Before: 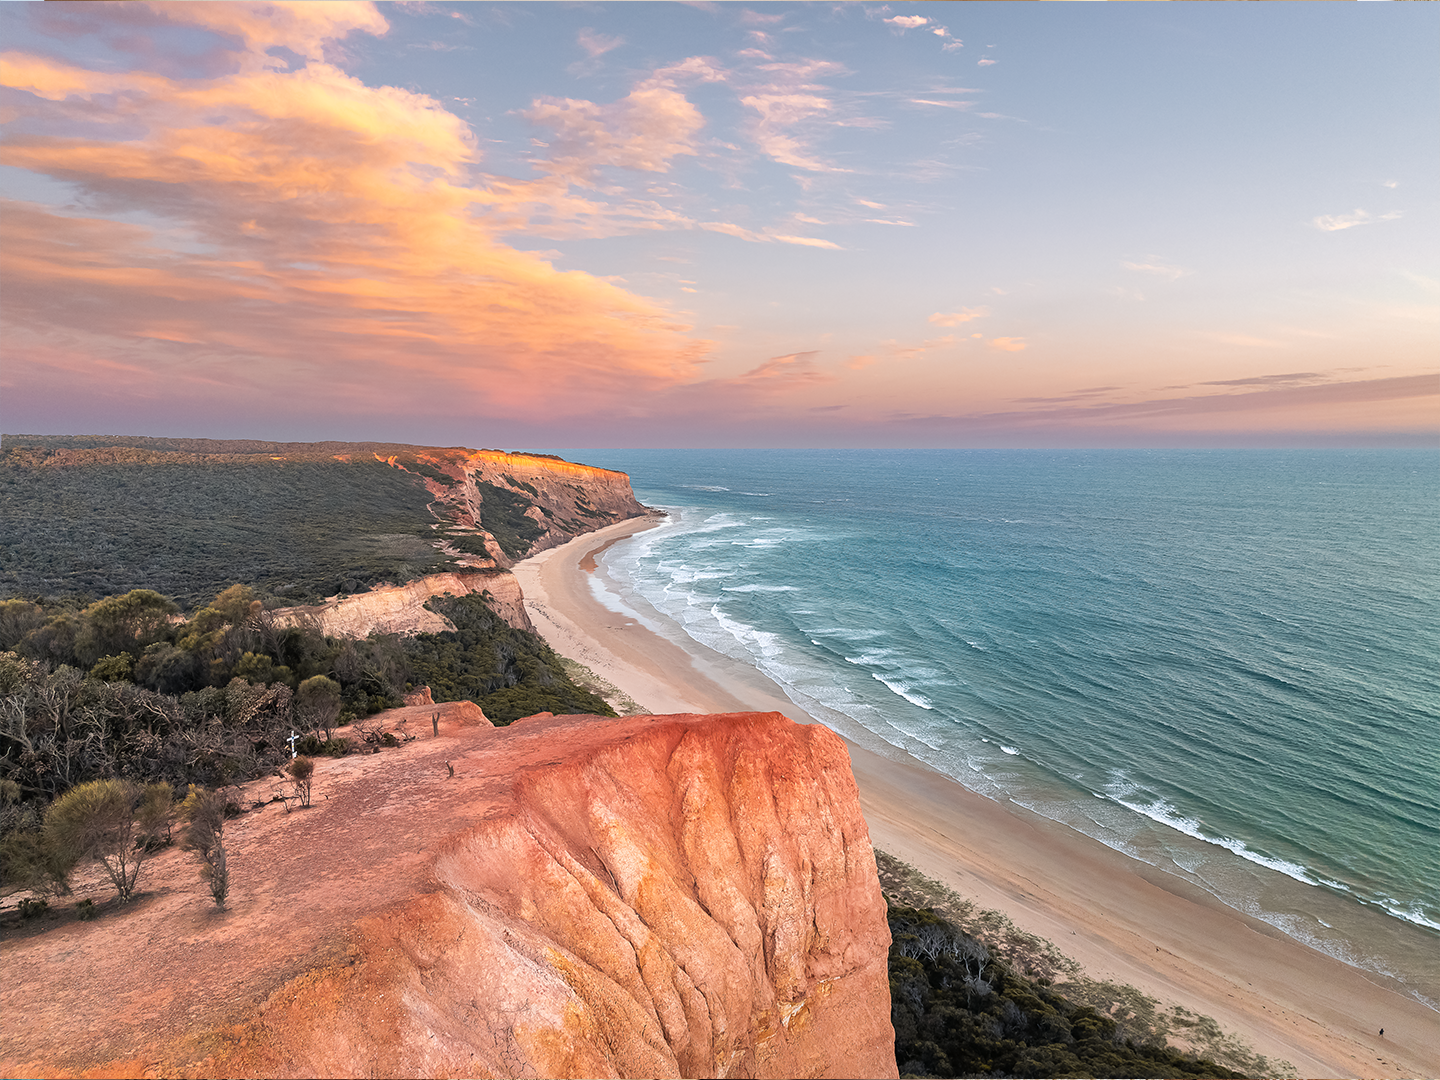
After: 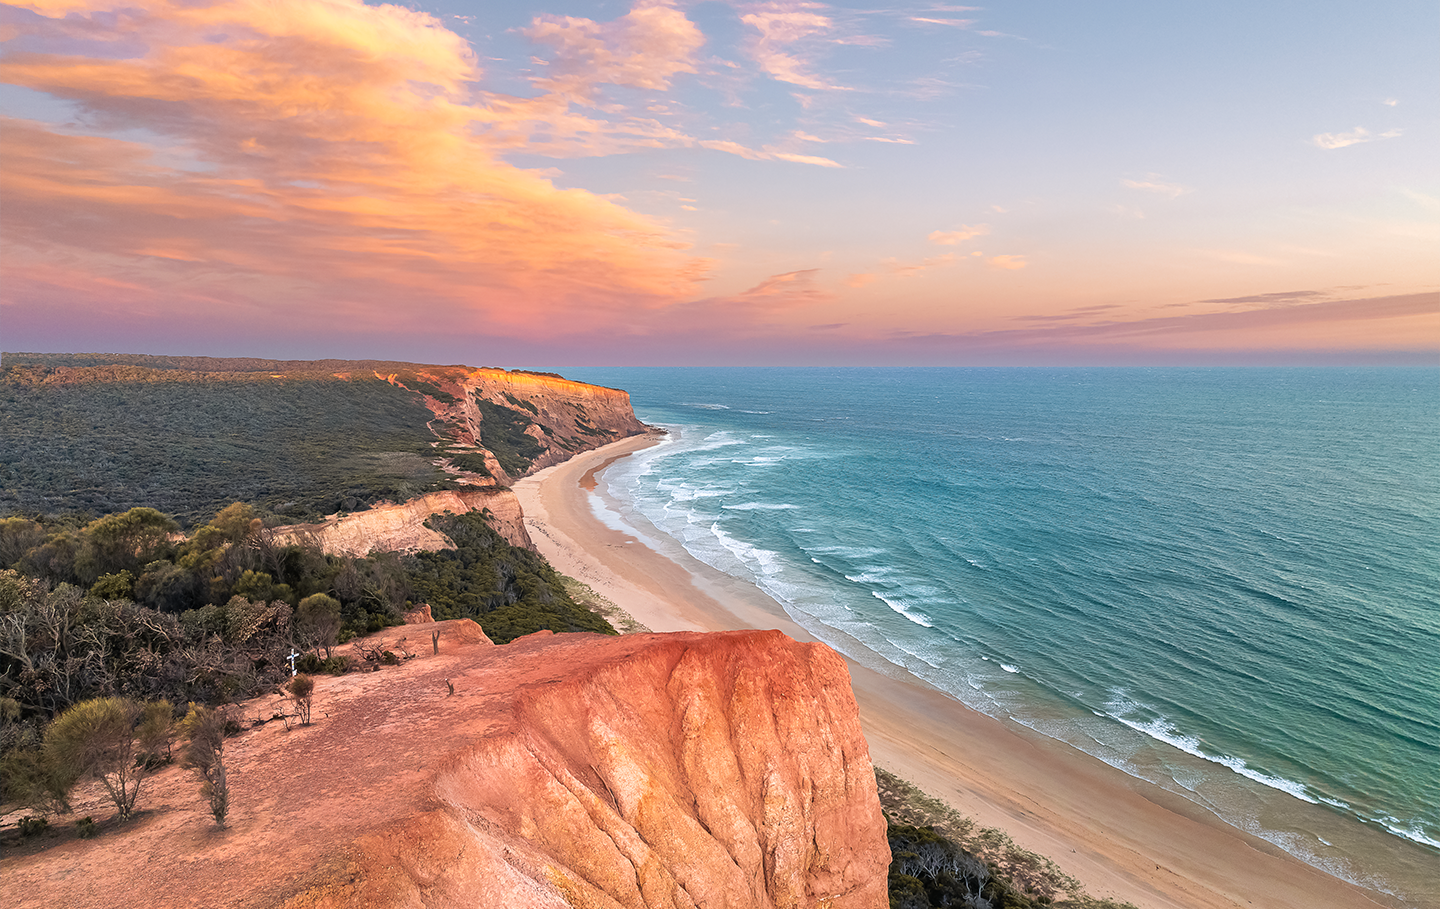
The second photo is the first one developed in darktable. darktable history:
velvia: strength 30%
crop: top 7.625%, bottom 8.027%
